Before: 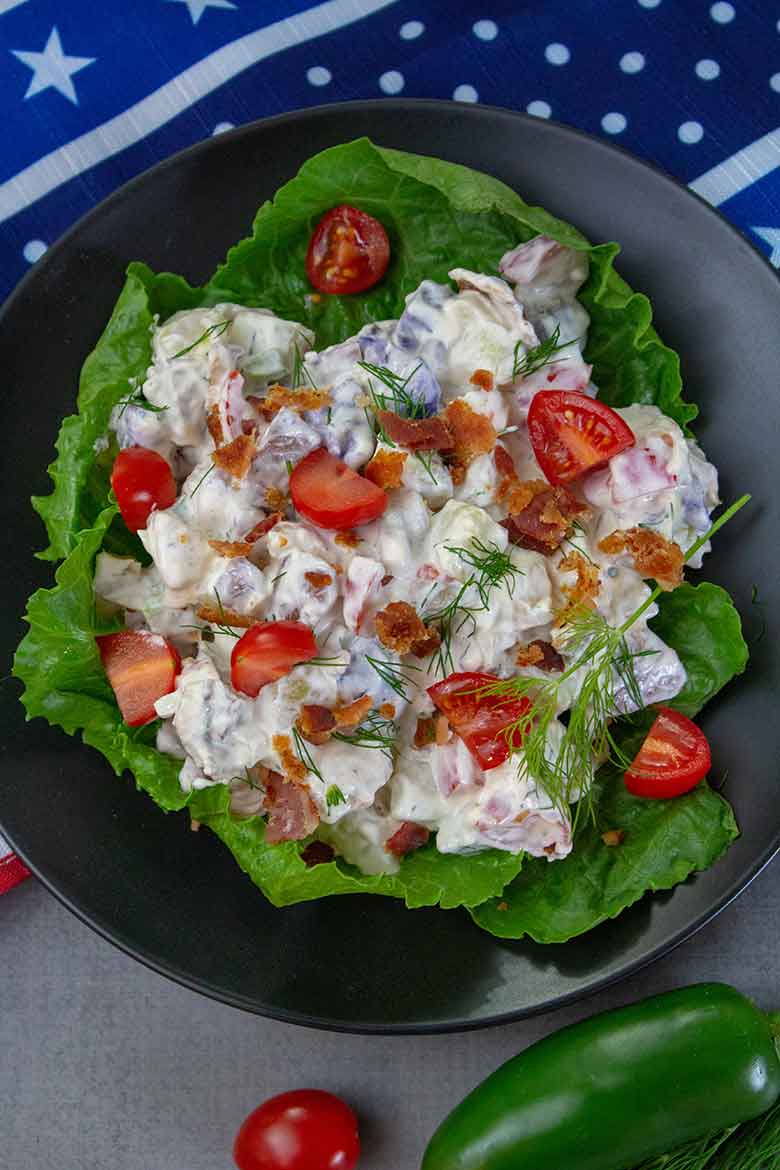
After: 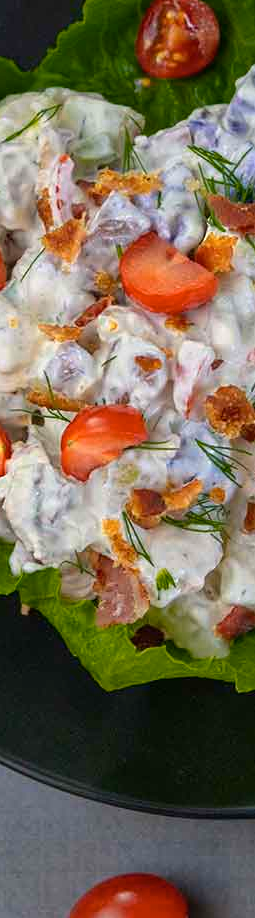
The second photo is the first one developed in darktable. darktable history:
color zones: curves: ch0 [(0.099, 0.624) (0.257, 0.596) (0.384, 0.376) (0.529, 0.492) (0.697, 0.564) (0.768, 0.532) (0.908, 0.644)]; ch1 [(0.112, 0.564) (0.254, 0.612) (0.432, 0.676) (0.592, 0.456) (0.743, 0.684) (0.888, 0.536)]; ch2 [(0.25, 0.5) (0.469, 0.36) (0.75, 0.5)]
crop and rotate: left 21.88%, top 18.541%, right 45.395%, bottom 2.966%
